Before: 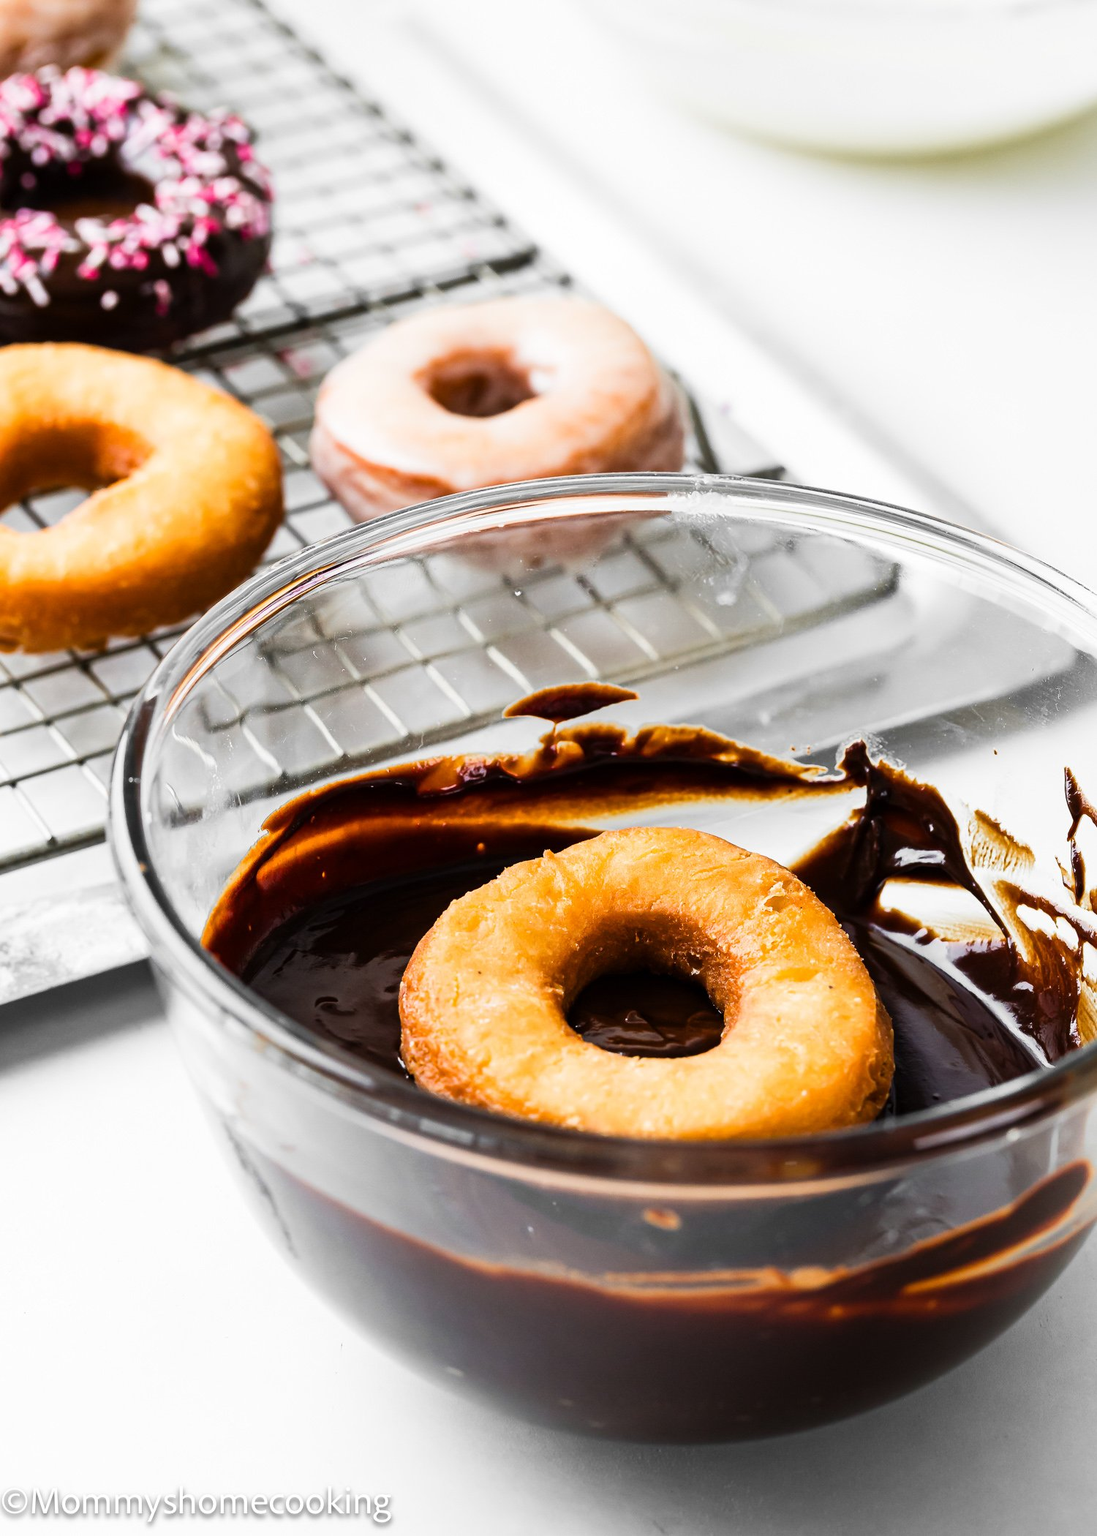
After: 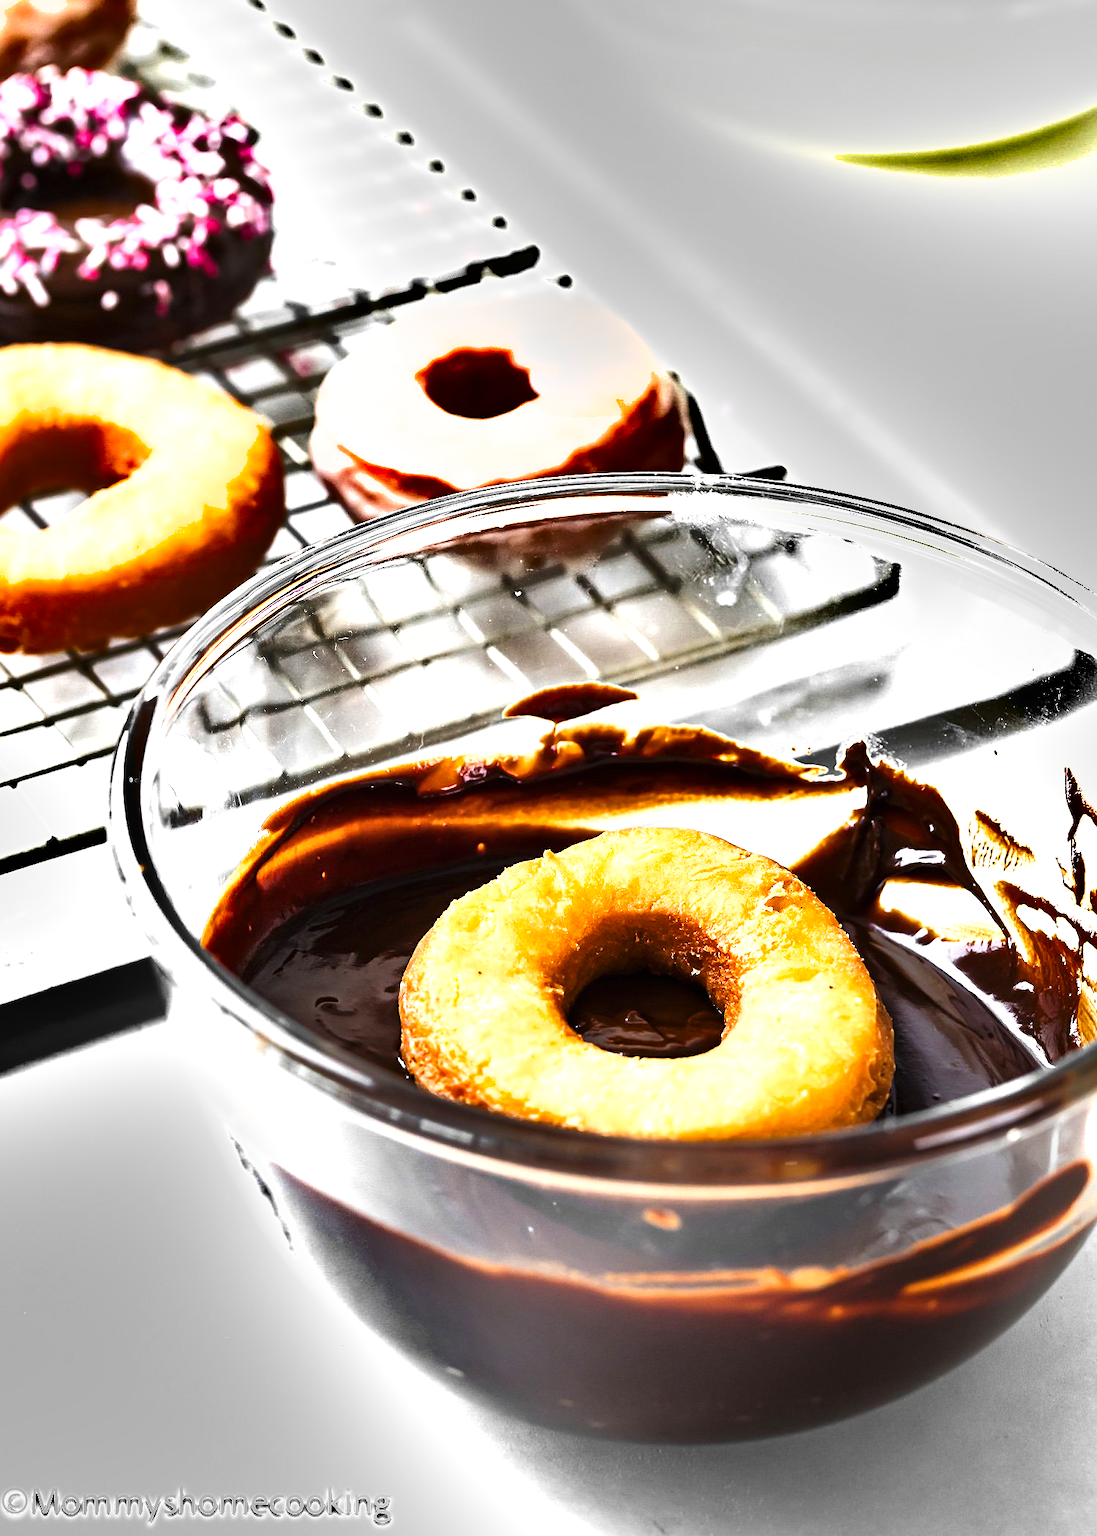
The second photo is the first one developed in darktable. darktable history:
tone equalizer: -8 EV 0.099 EV
shadows and highlights: white point adjustment 0.109, highlights -69.52, soften with gaussian
exposure: black level correction 0, exposure 0.877 EV, compensate highlight preservation false
sharpen: amount 0.205
